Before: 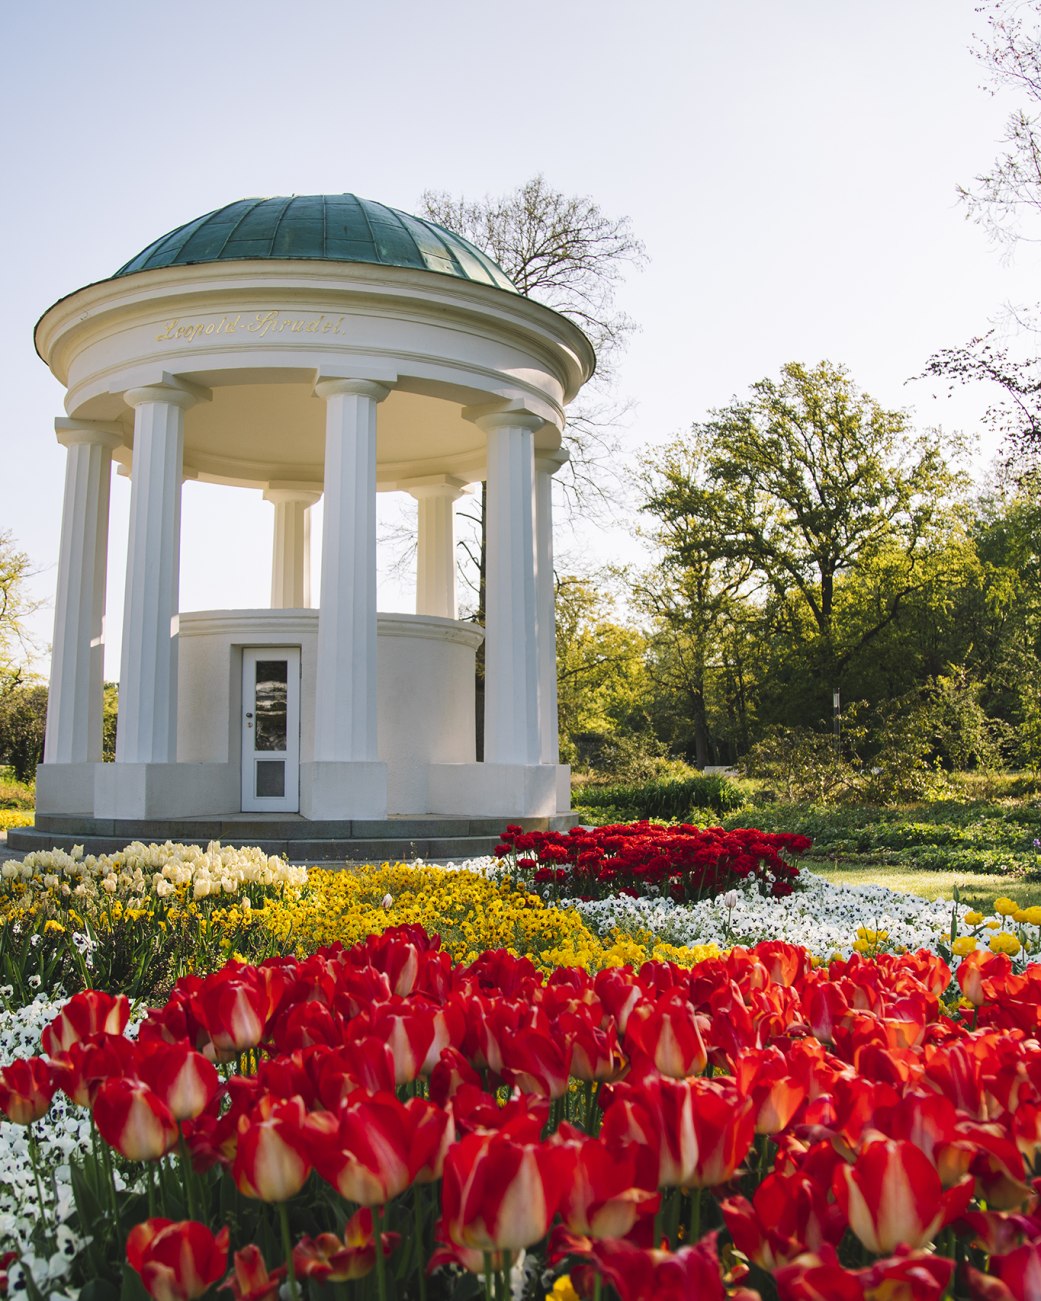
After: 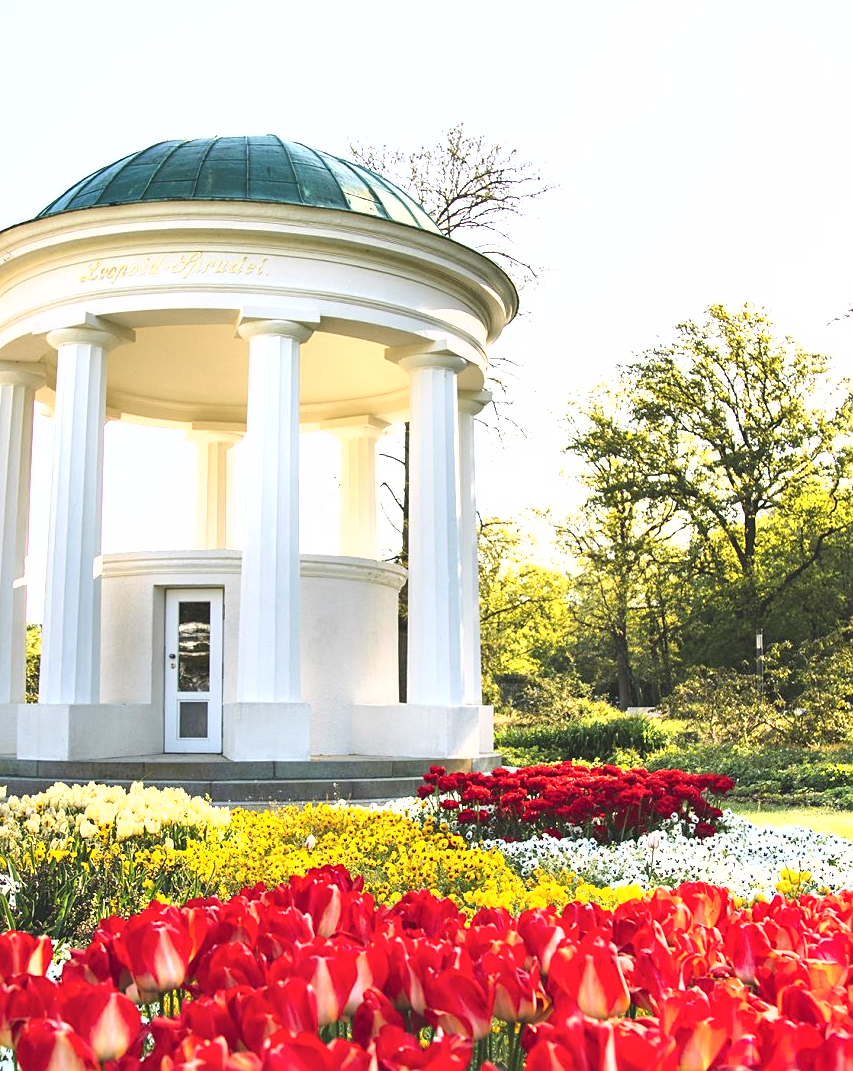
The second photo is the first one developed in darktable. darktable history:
sharpen: amount 0.209
crop and rotate: left 7.43%, top 4.571%, right 10.562%, bottom 13.083%
shadows and highlights: radius 126.97, shadows 30.48, highlights -30.97, low approximation 0.01, soften with gaussian
tone curve: curves: ch0 [(0, 0.008) (0.083, 0.073) (0.28, 0.286) (0.528, 0.559) (0.961, 0.966) (1, 1)], color space Lab, independent channels, preserve colors none
exposure: black level correction 0, exposure 1.2 EV, compensate highlight preservation false
